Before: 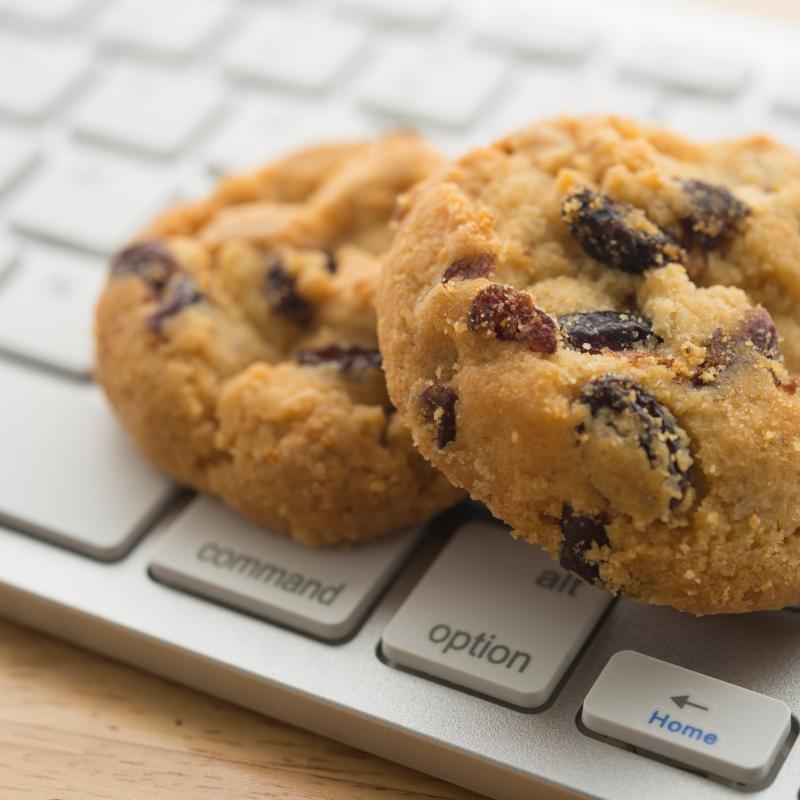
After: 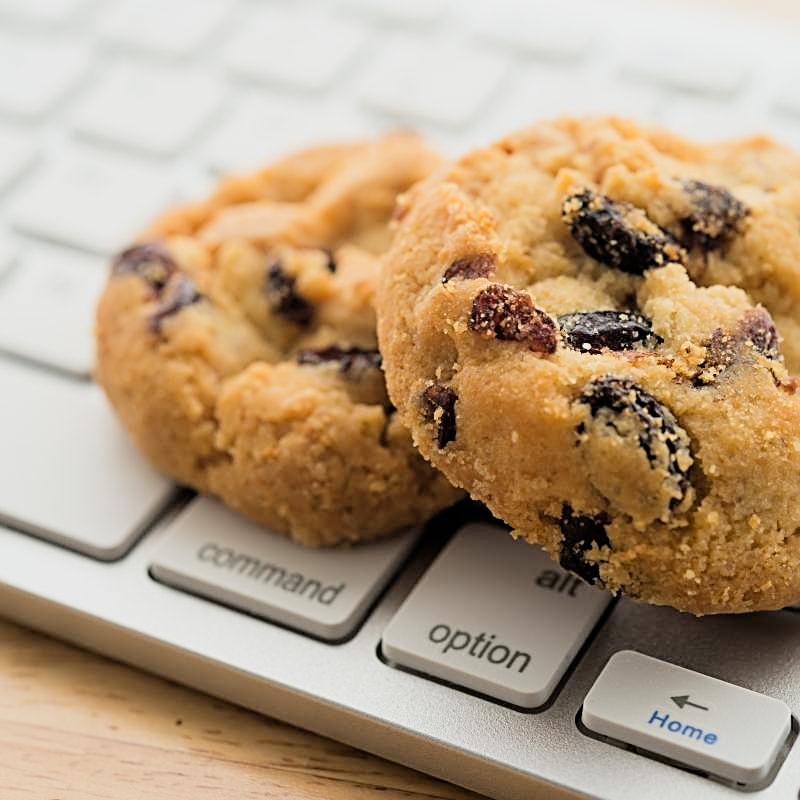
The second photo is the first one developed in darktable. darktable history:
filmic rgb: black relative exposure -5 EV, hardness 2.88, contrast 1.2
exposure: black level correction 0.001, exposure 0.5 EV, compensate exposure bias true, compensate highlight preservation false
sharpen: radius 2.676, amount 0.669
